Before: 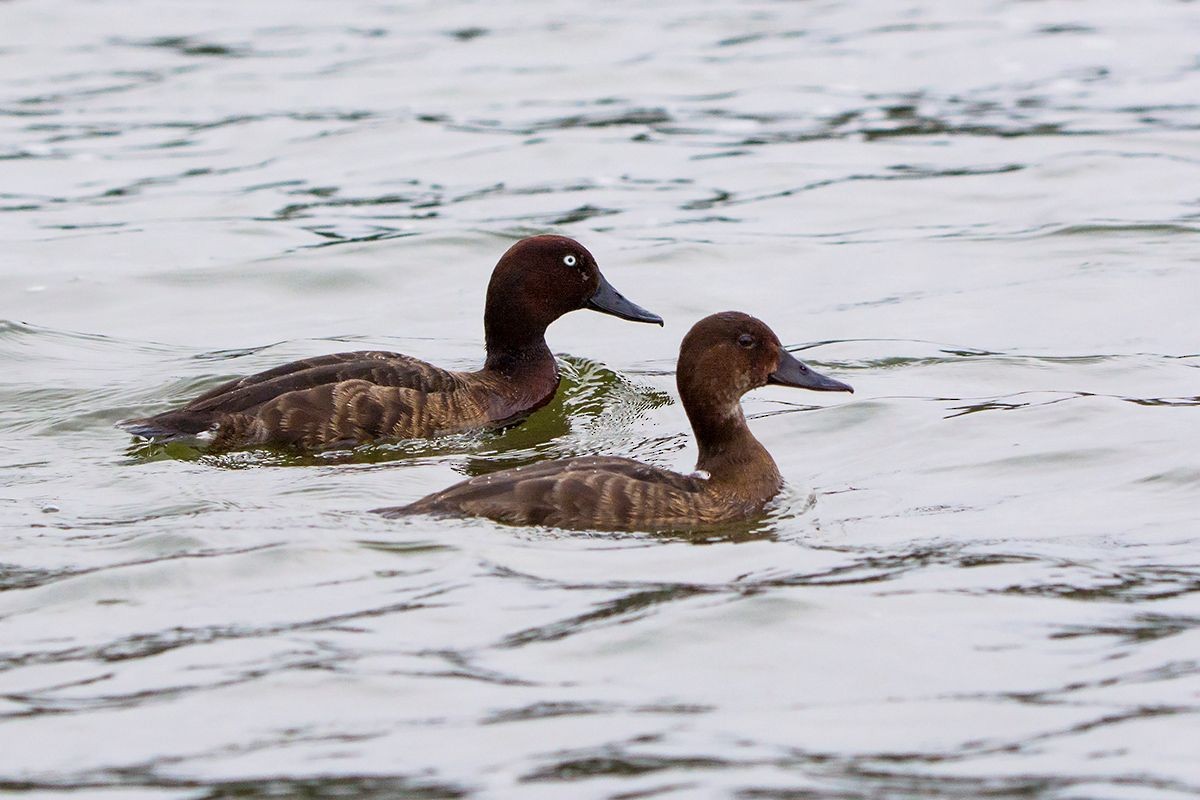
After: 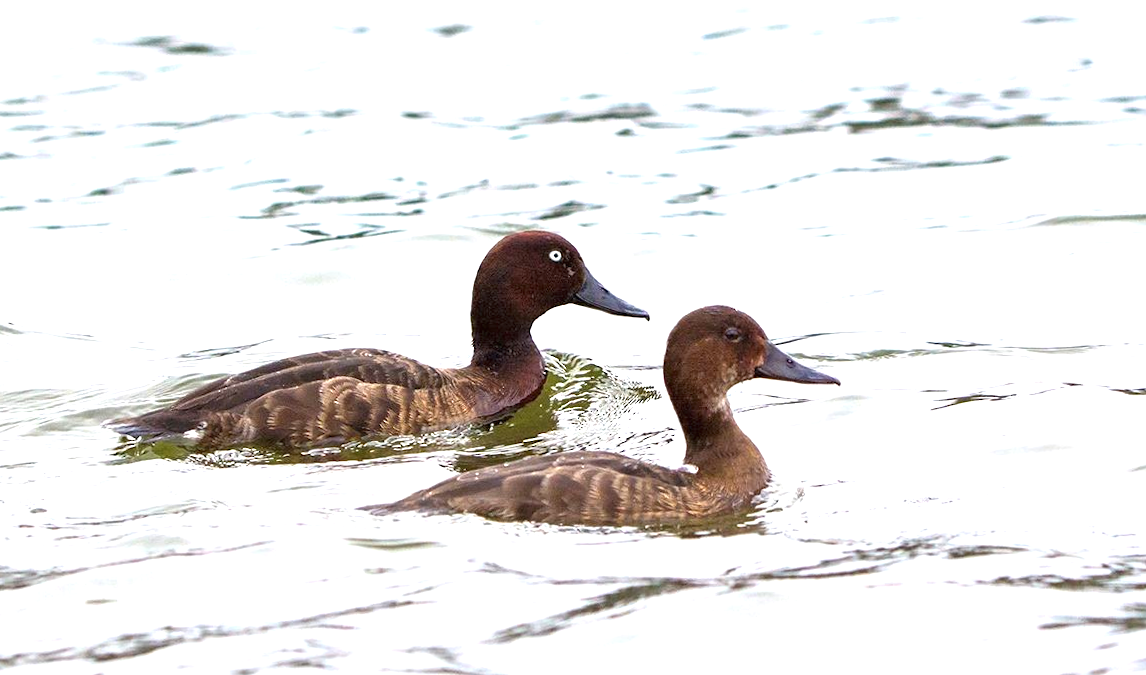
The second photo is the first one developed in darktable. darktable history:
crop and rotate: angle 0.553°, left 0.415%, right 2.675%, bottom 14.327%
exposure: black level correction 0, exposure 1.098 EV, compensate highlight preservation false
tone equalizer: -7 EV 0.177 EV, -6 EV 0.144 EV, -5 EV 0.116 EV, -4 EV 0.072 EV, -2 EV -0.034 EV, -1 EV -0.048 EV, +0 EV -0.08 EV
